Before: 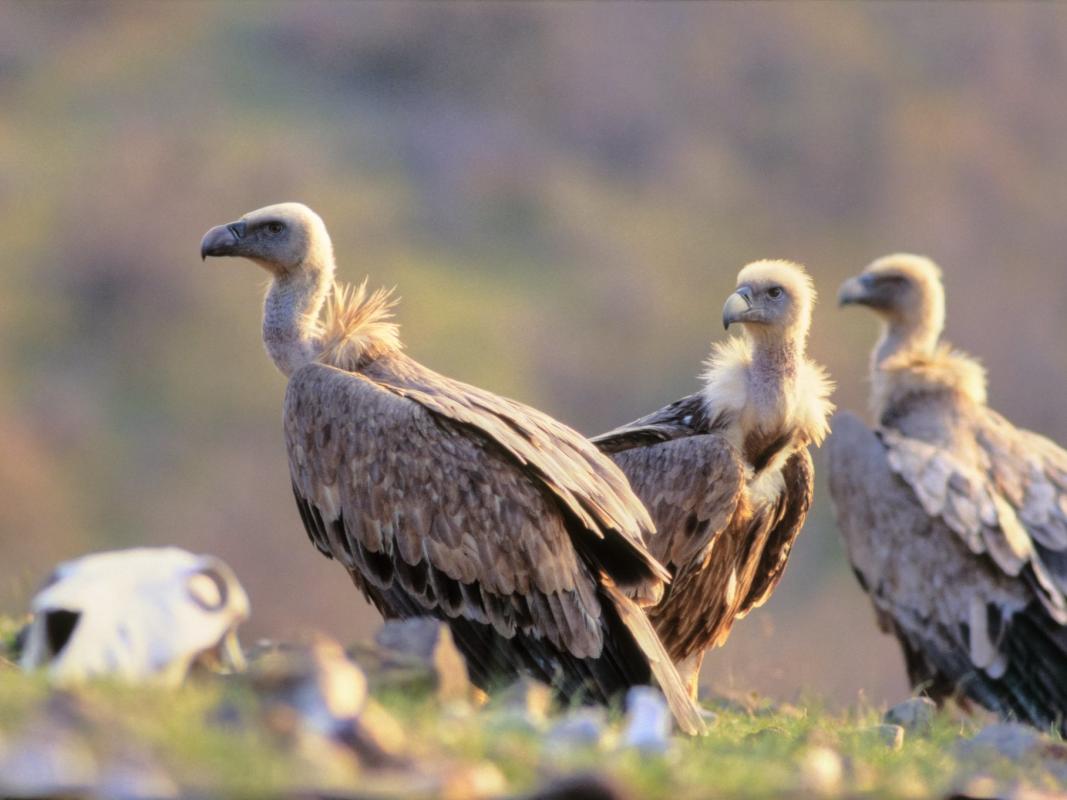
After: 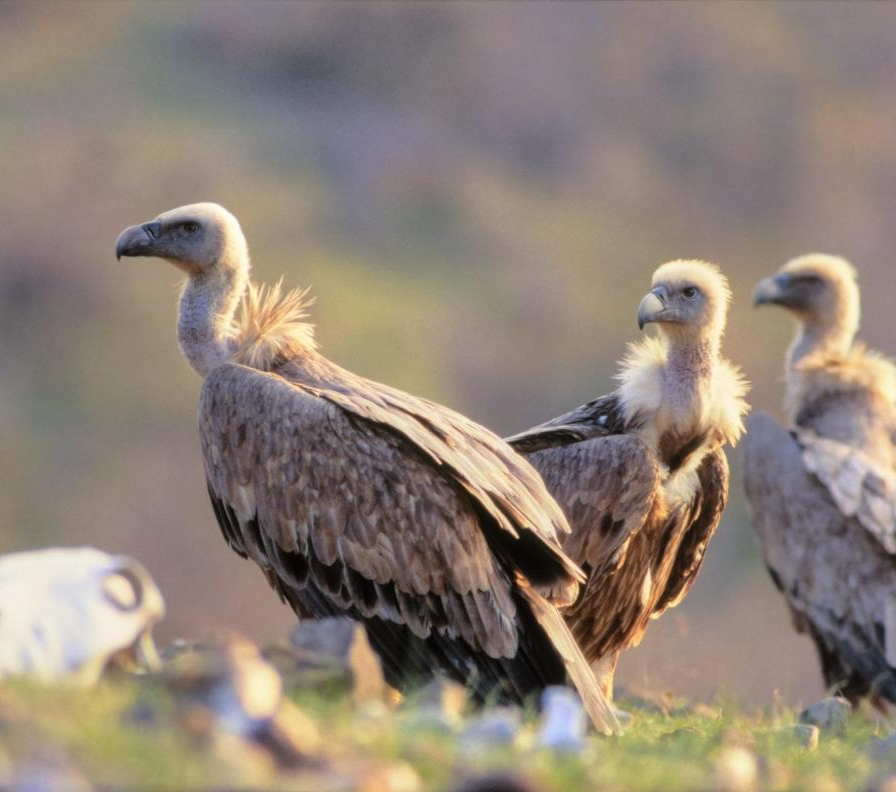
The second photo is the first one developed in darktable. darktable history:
crop: left 8.026%, right 7.374%
color balance rgb: perceptual saturation grading › global saturation -1%
